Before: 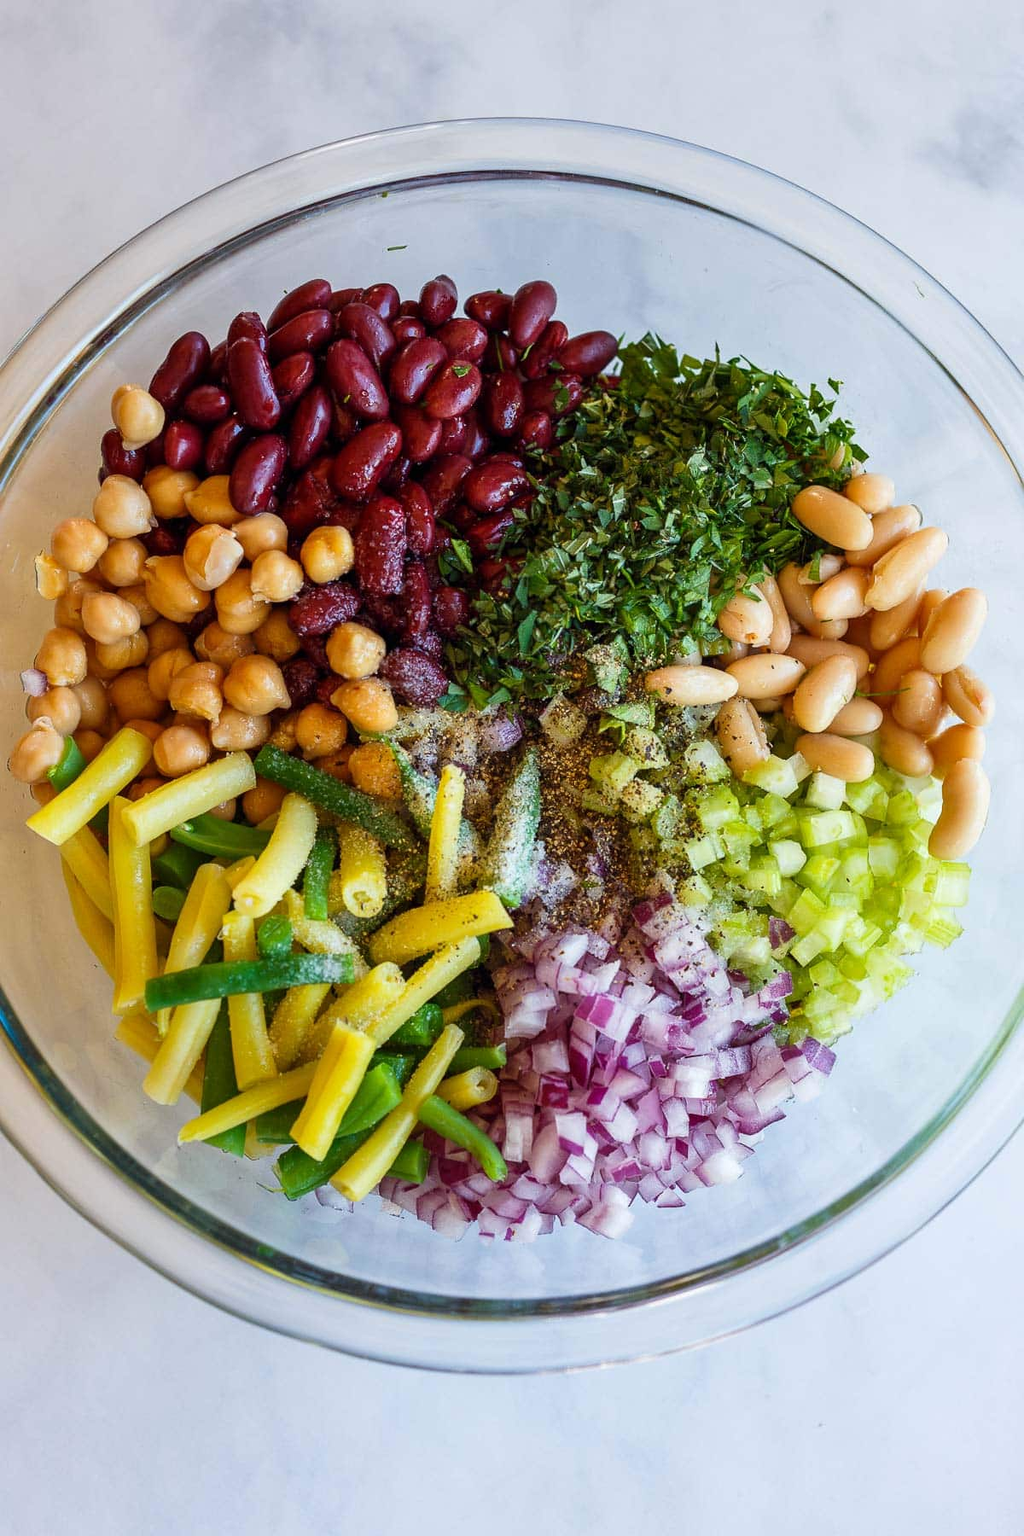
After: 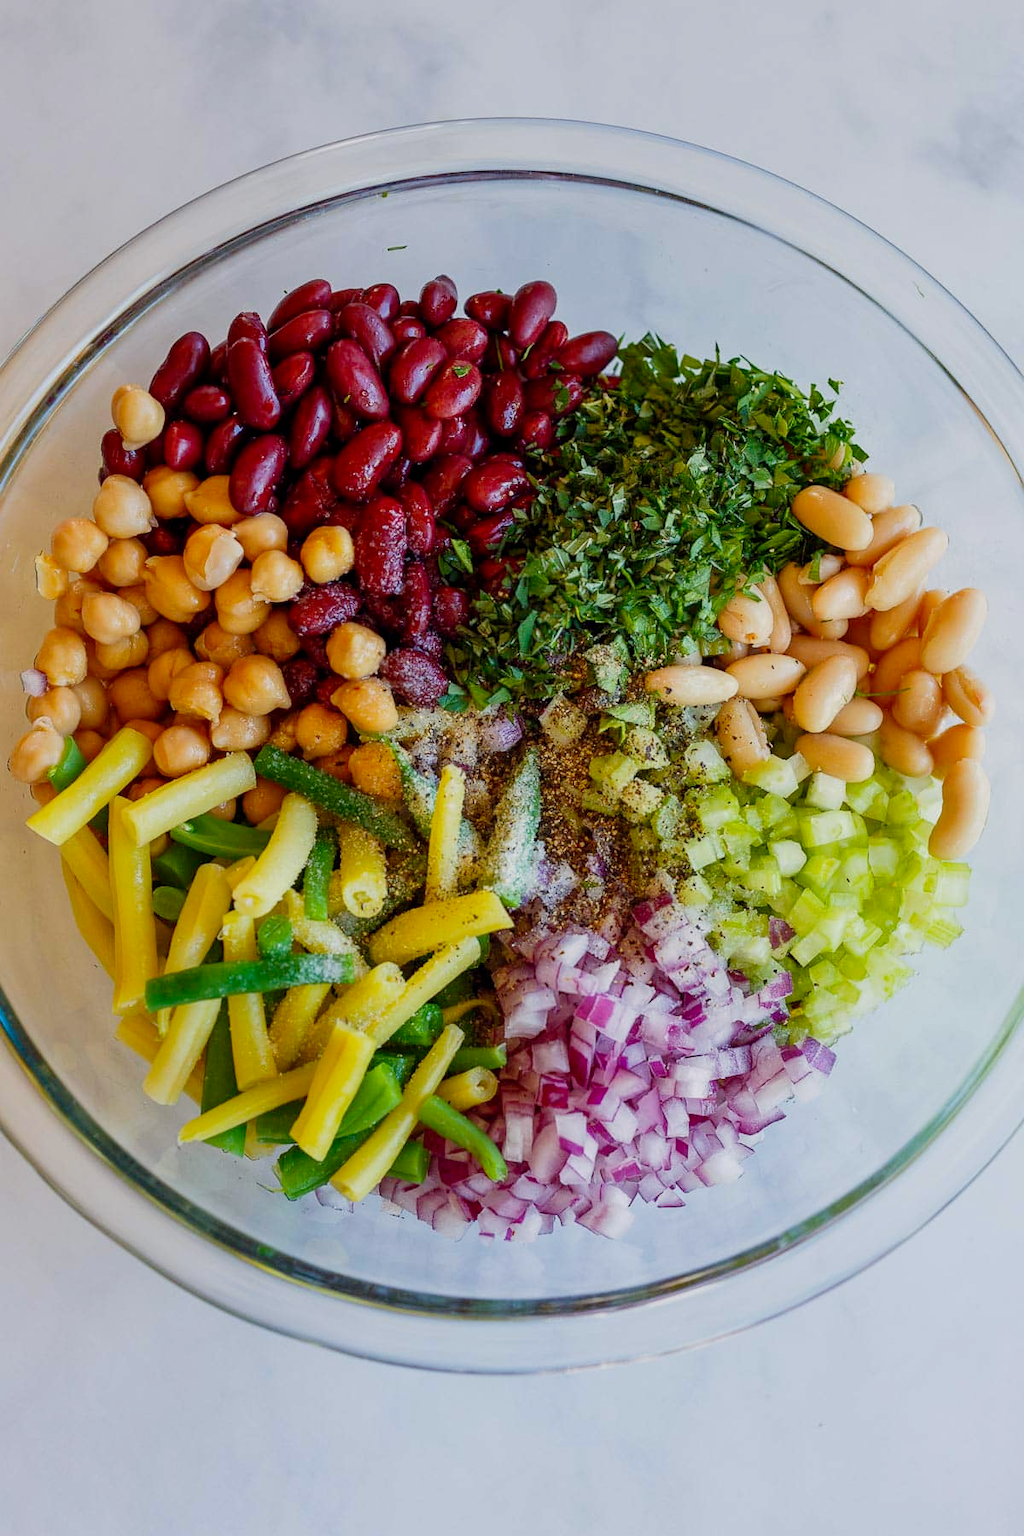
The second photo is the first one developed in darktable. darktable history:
filmic rgb: black relative exposure -16 EV, threshold -0.33 EV, transition 3.19 EV, structure ↔ texture 100%, target black luminance 0%, hardness 7.57, latitude 72.96%, contrast 0.908, highlights saturation mix 10%, shadows ↔ highlights balance -0.38%, add noise in highlights 0, preserve chrominance no, color science v4 (2020), iterations of high-quality reconstruction 10, enable highlight reconstruction true
